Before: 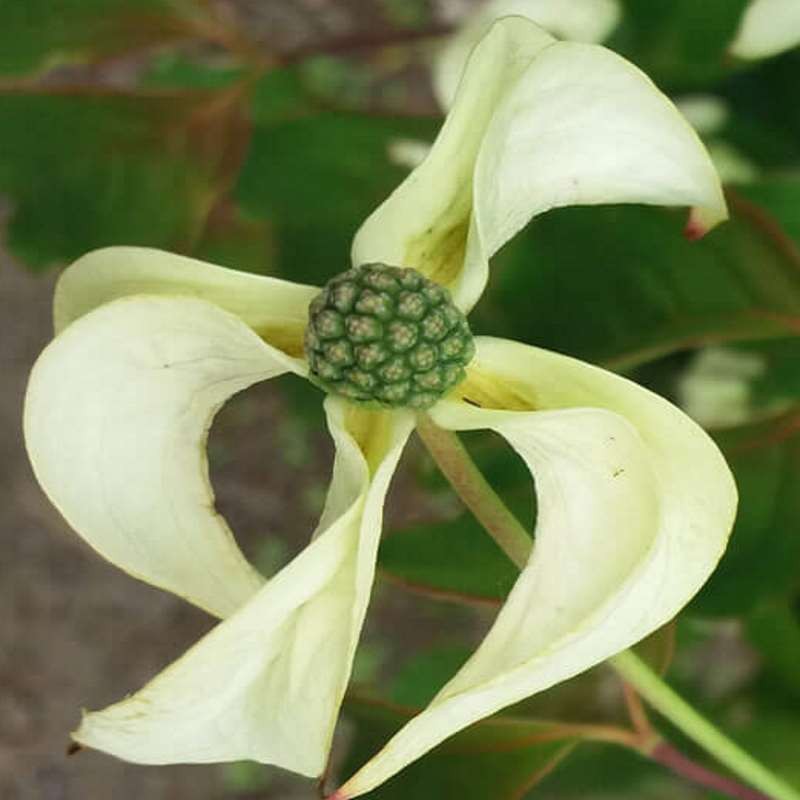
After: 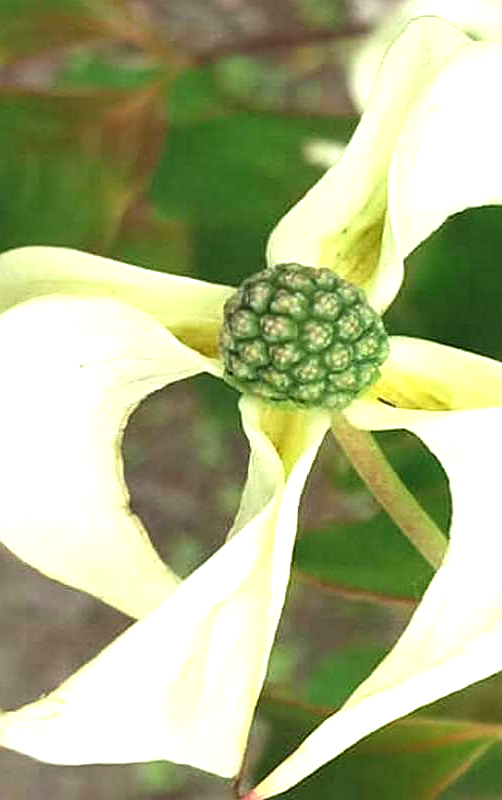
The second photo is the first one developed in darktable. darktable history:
crop: left 10.68%, right 26.512%
exposure: black level correction 0, exposure 1.001 EV, compensate exposure bias true, compensate highlight preservation false
sharpen: on, module defaults
